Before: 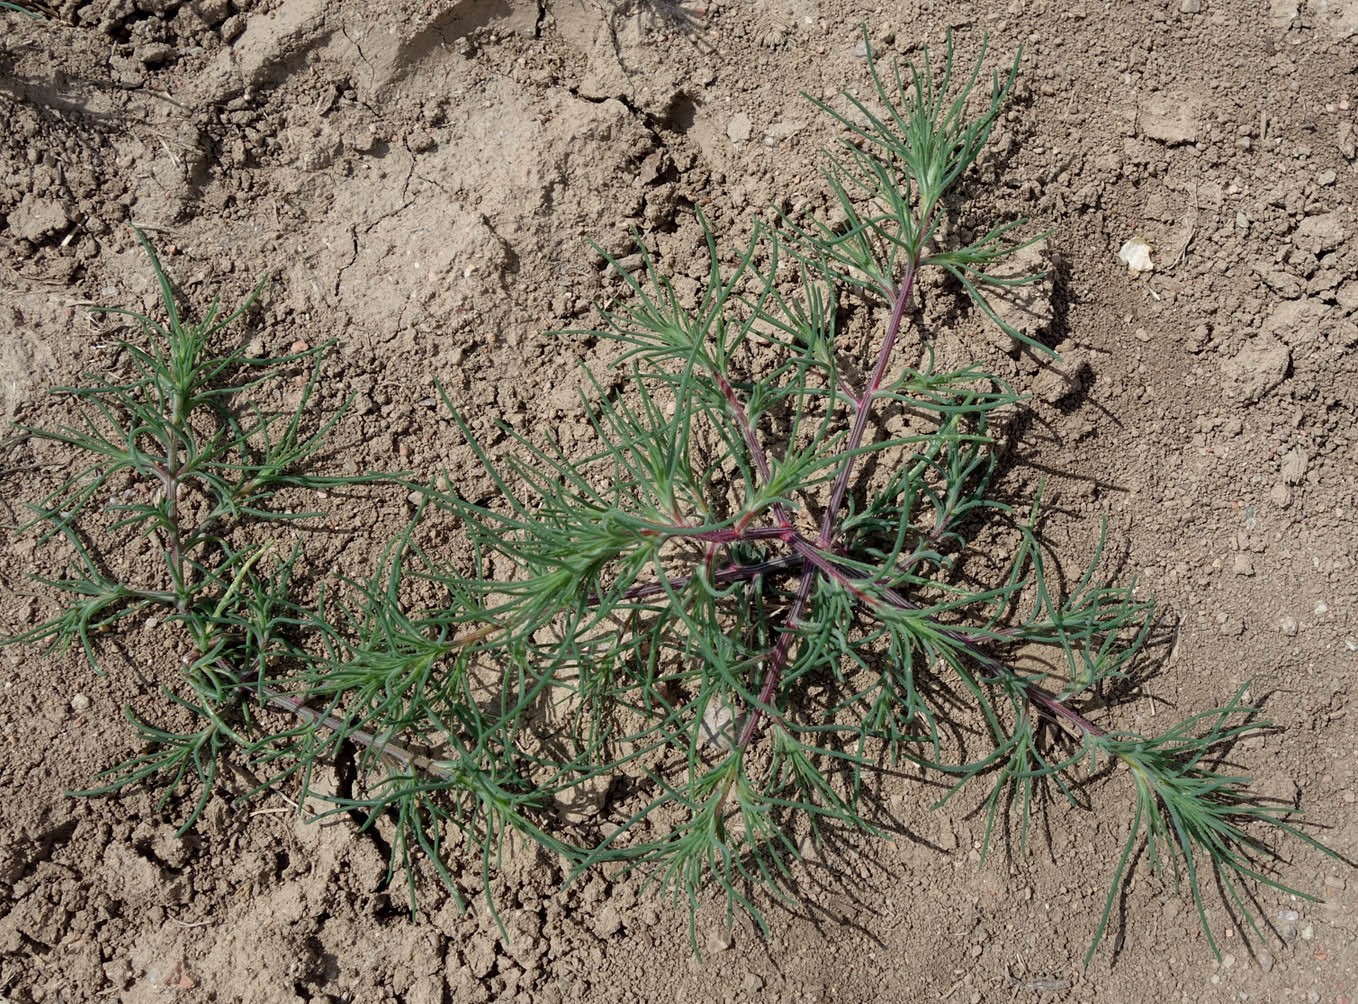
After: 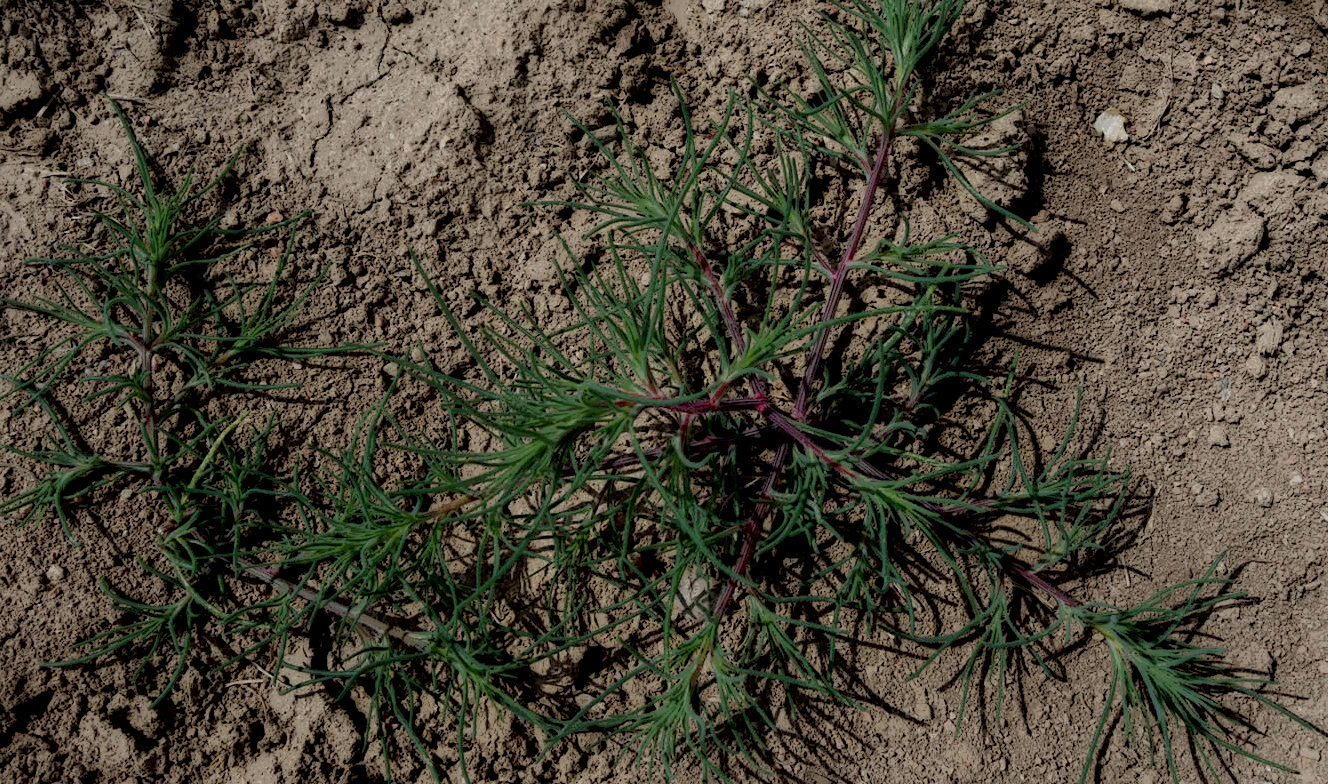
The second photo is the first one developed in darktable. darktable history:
local contrast: highlights 3%, shadows 213%, detail 164%, midtone range 0.006
crop and rotate: left 1.906%, top 12.926%, right 0.265%, bottom 8.951%
